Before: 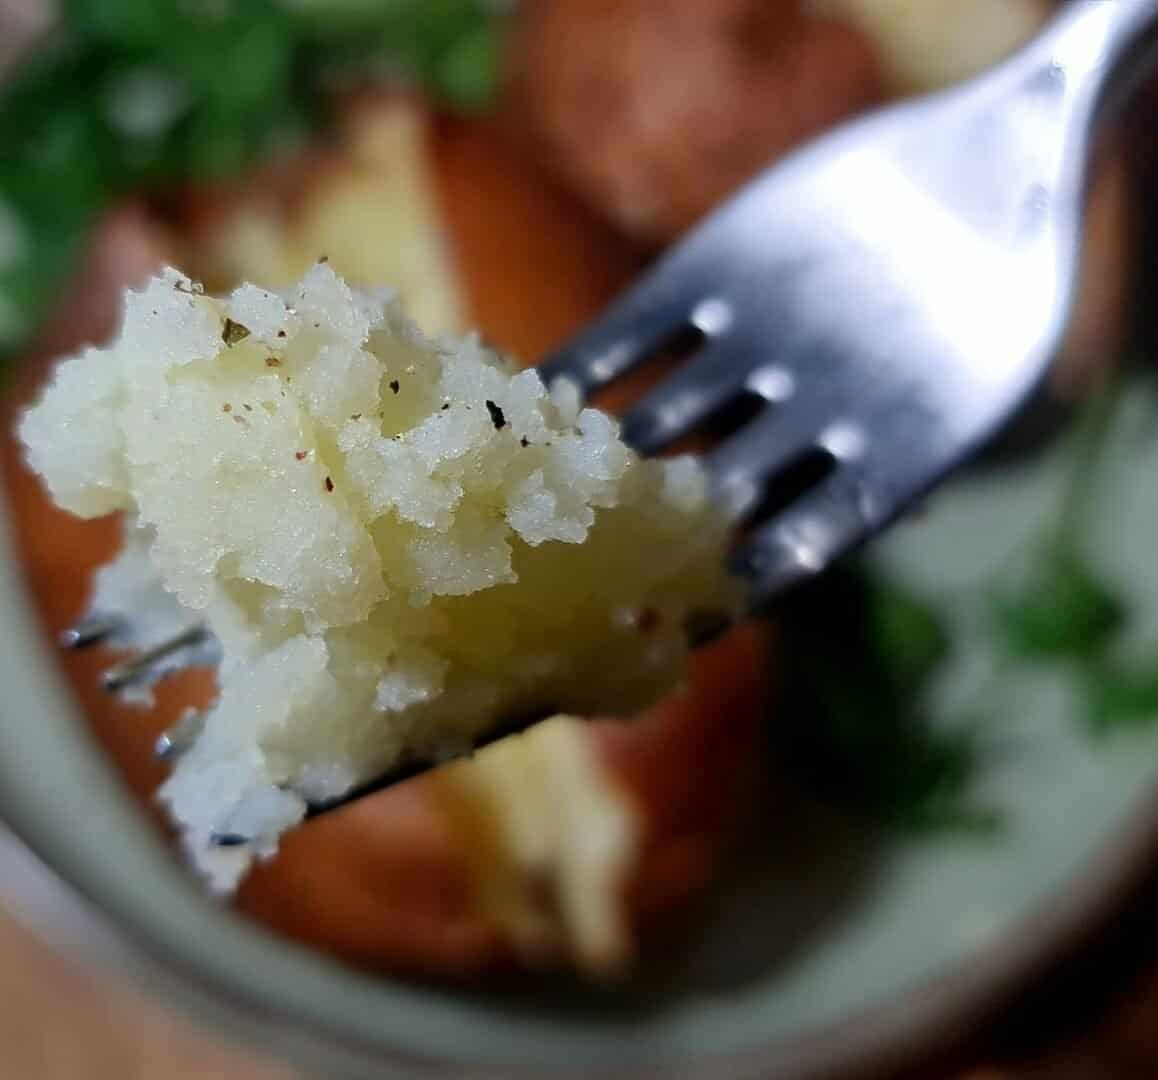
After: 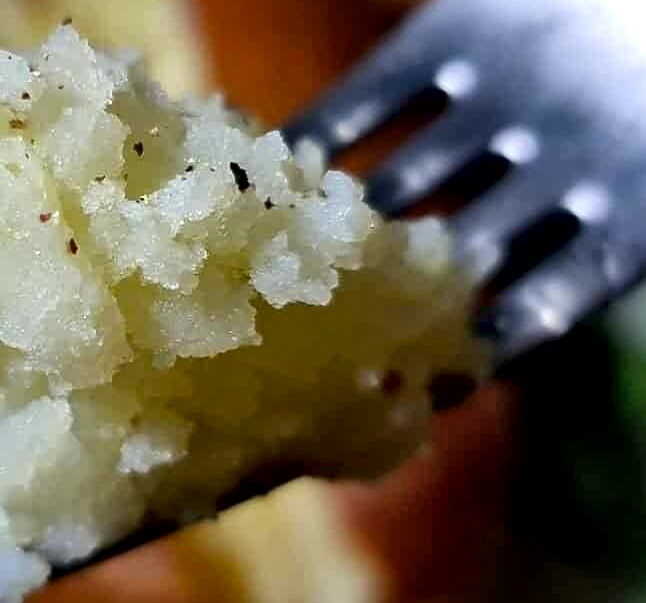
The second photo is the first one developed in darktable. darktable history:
crop and rotate: left 22.13%, top 22.054%, right 22.026%, bottom 22.102%
color balance rgb: linear chroma grading › global chroma 3.45%, perceptual saturation grading › global saturation 11.24%, perceptual brilliance grading › global brilliance 3.04%, global vibrance 2.8%
local contrast: mode bilateral grid, contrast 20, coarseness 50, detail 179%, midtone range 0.2
